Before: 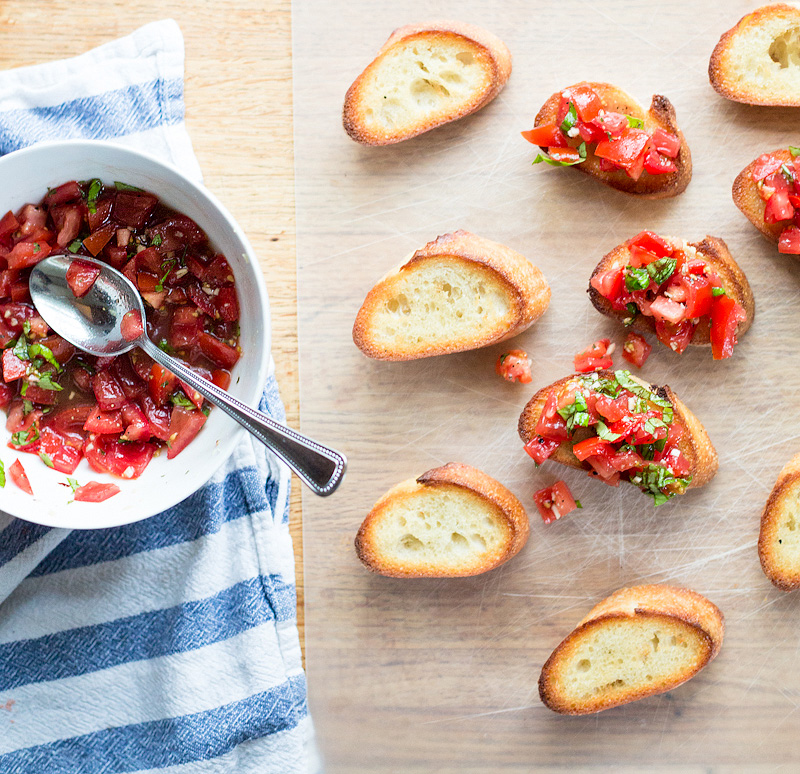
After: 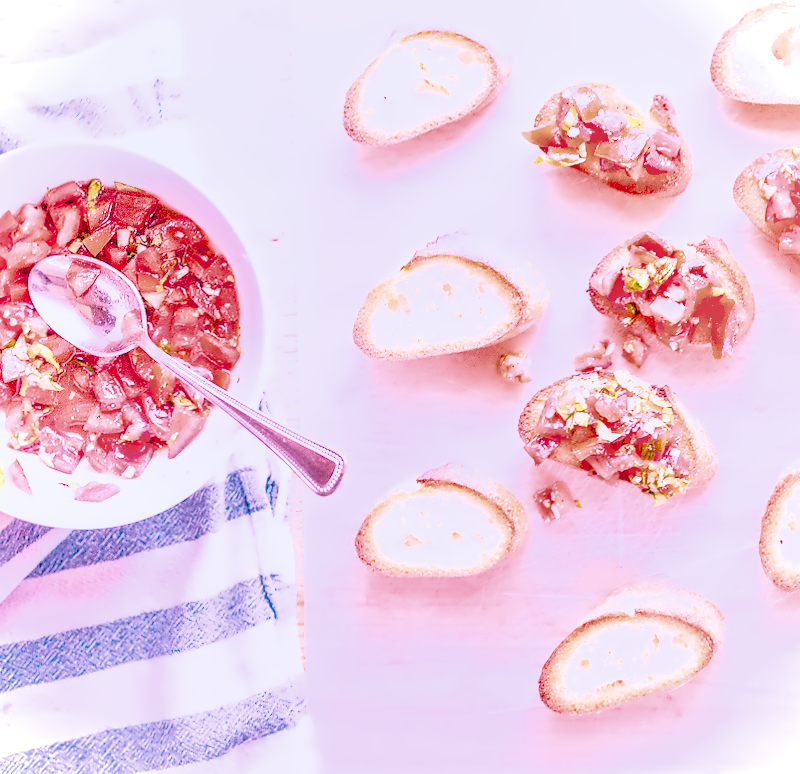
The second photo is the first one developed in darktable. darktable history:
local contrast: on, module defaults
color calibration: illuminant as shot in camera, x 0.358, y 0.373, temperature 4628.91 K
color balance rgb: perceptual saturation grading › global saturation 20%, perceptual saturation grading › highlights -25%, perceptual saturation grading › shadows 25%
denoise (profiled): preserve shadows 1.52, scattering 0.002, a [-1, 0, 0], compensate highlight preservation false
exposure: black level correction 0, exposure 1.1 EV, compensate exposure bias true, compensate highlight preservation false
filmic rgb: black relative exposure -7.65 EV, white relative exposure 4.56 EV, hardness 3.61, contrast 1.05
haze removal: compatibility mode true, adaptive false
highlight reconstruction: on, module defaults
hot pixels: on, module defaults
lens correction: scale 1, crop 1, focal 16, aperture 5.6, distance 1000, camera "Canon EOS RP", lens "Canon RF 16mm F2.8 STM"
shadows and highlights: on, module defaults
white balance: red 2.229, blue 1.46
velvia: on, module defaults
raw denoise: x [[0, 0.25, 0.5, 0.75, 1] ×4]
contrast equalizer "denoise & sharpen": octaves 7, y [[0.5, 0.542, 0.583, 0.625, 0.667, 0.708], [0.5 ×6], [0.5 ×6], [0, 0.033, 0.067, 0.1, 0.133, 0.167], [0, 0.05, 0.1, 0.15, 0.2, 0.25]]
raw chromatic aberrations: on, module defaults
tone equalizer "contrast tone curve: soft": -8 EV -0.417 EV, -7 EV -0.389 EV, -6 EV -0.333 EV, -5 EV -0.222 EV, -3 EV 0.222 EV, -2 EV 0.333 EV, -1 EV 0.389 EV, +0 EV 0.417 EV, edges refinement/feathering 500, mask exposure compensation -1.57 EV, preserve details no
